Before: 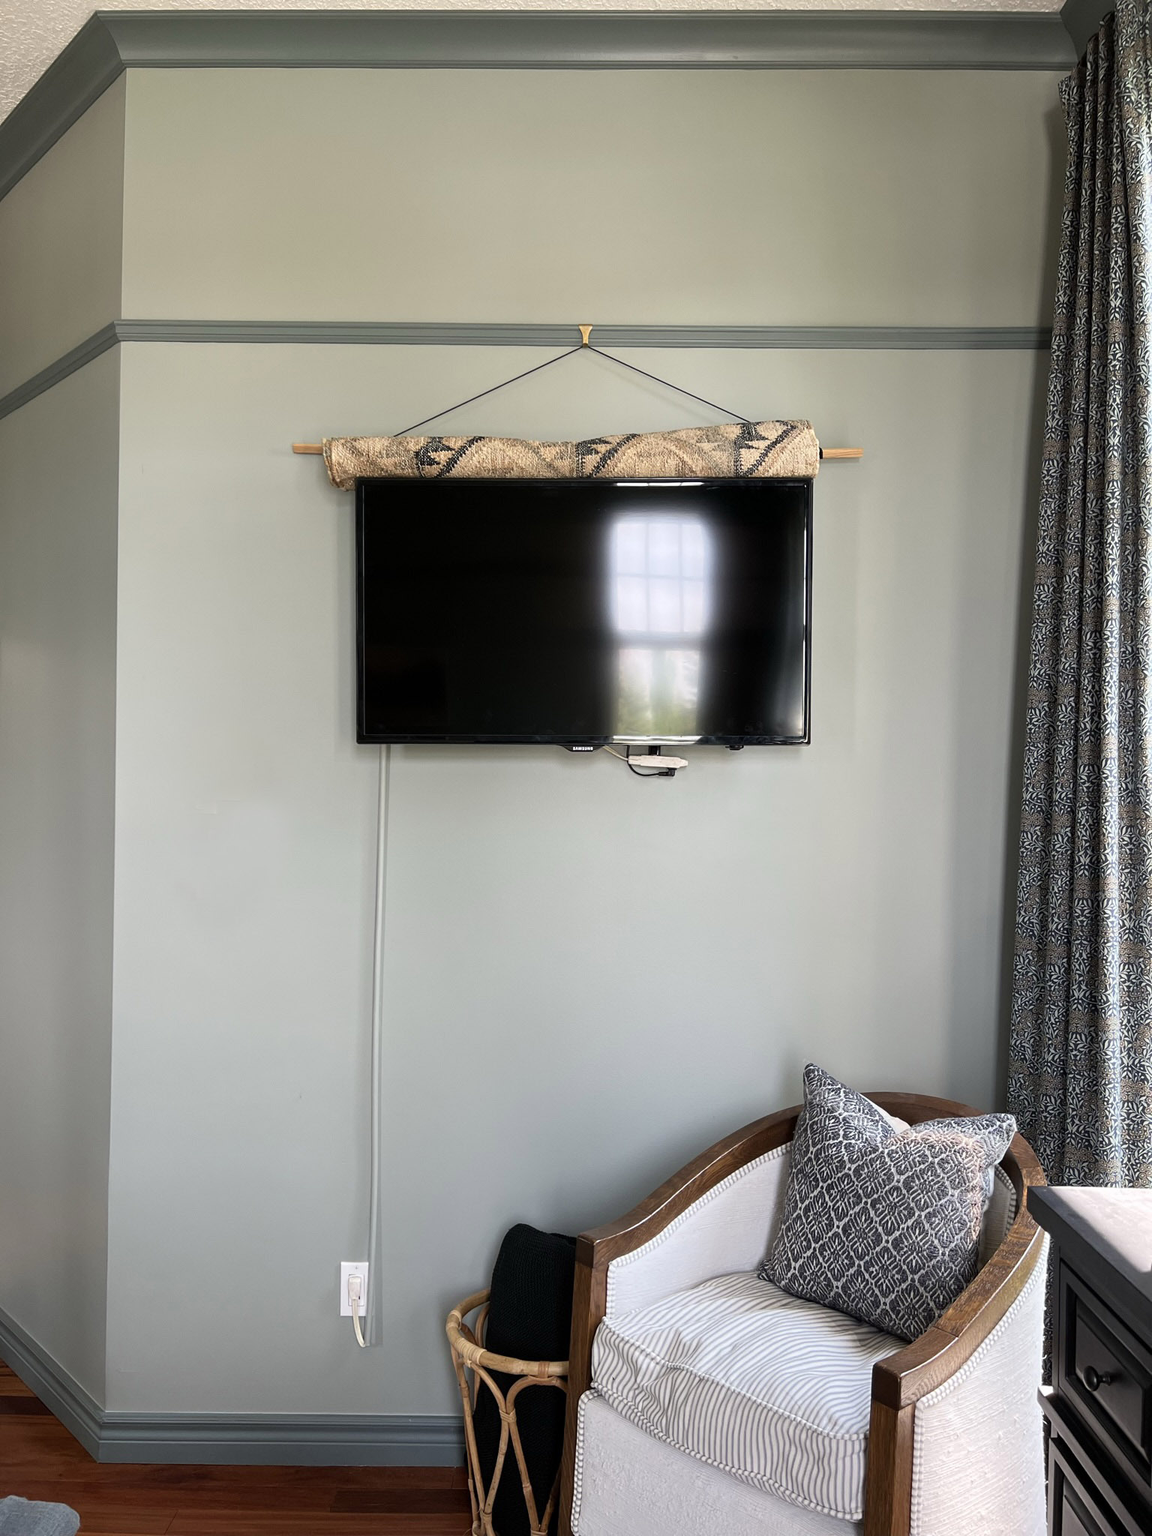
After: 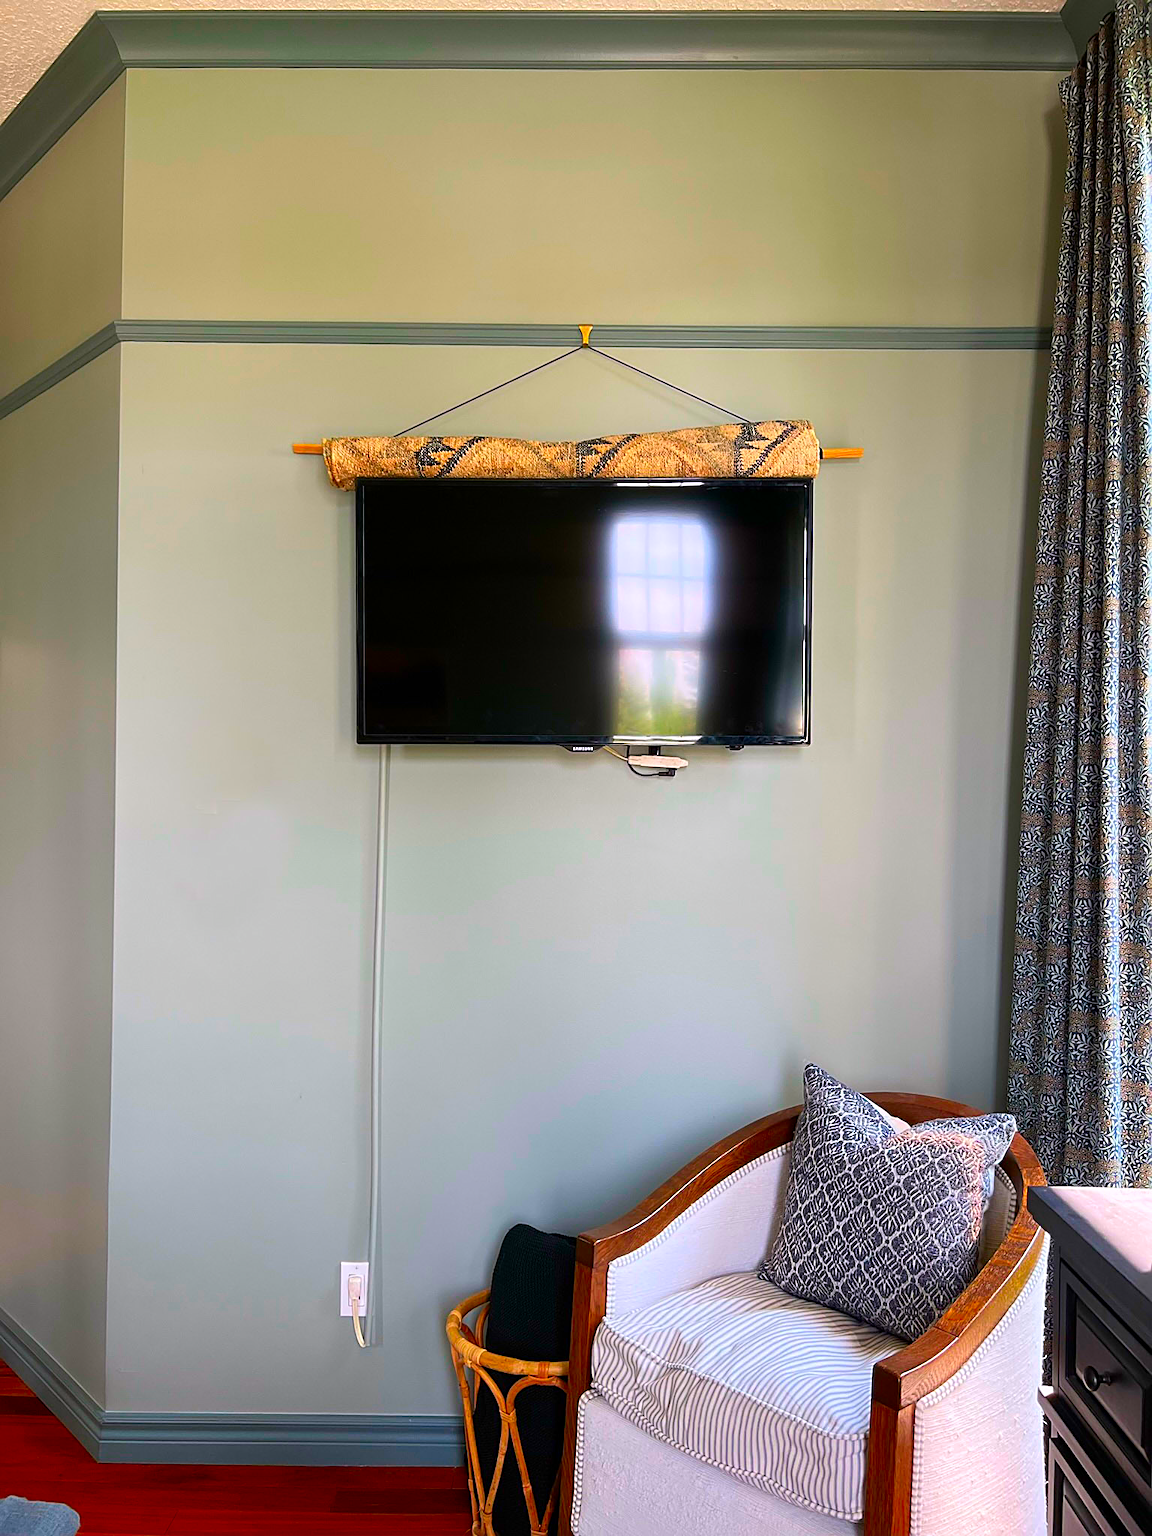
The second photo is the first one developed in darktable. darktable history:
sharpen: on, module defaults
color correction: highlights a* 1.59, highlights b* -1.7, saturation 2.48
